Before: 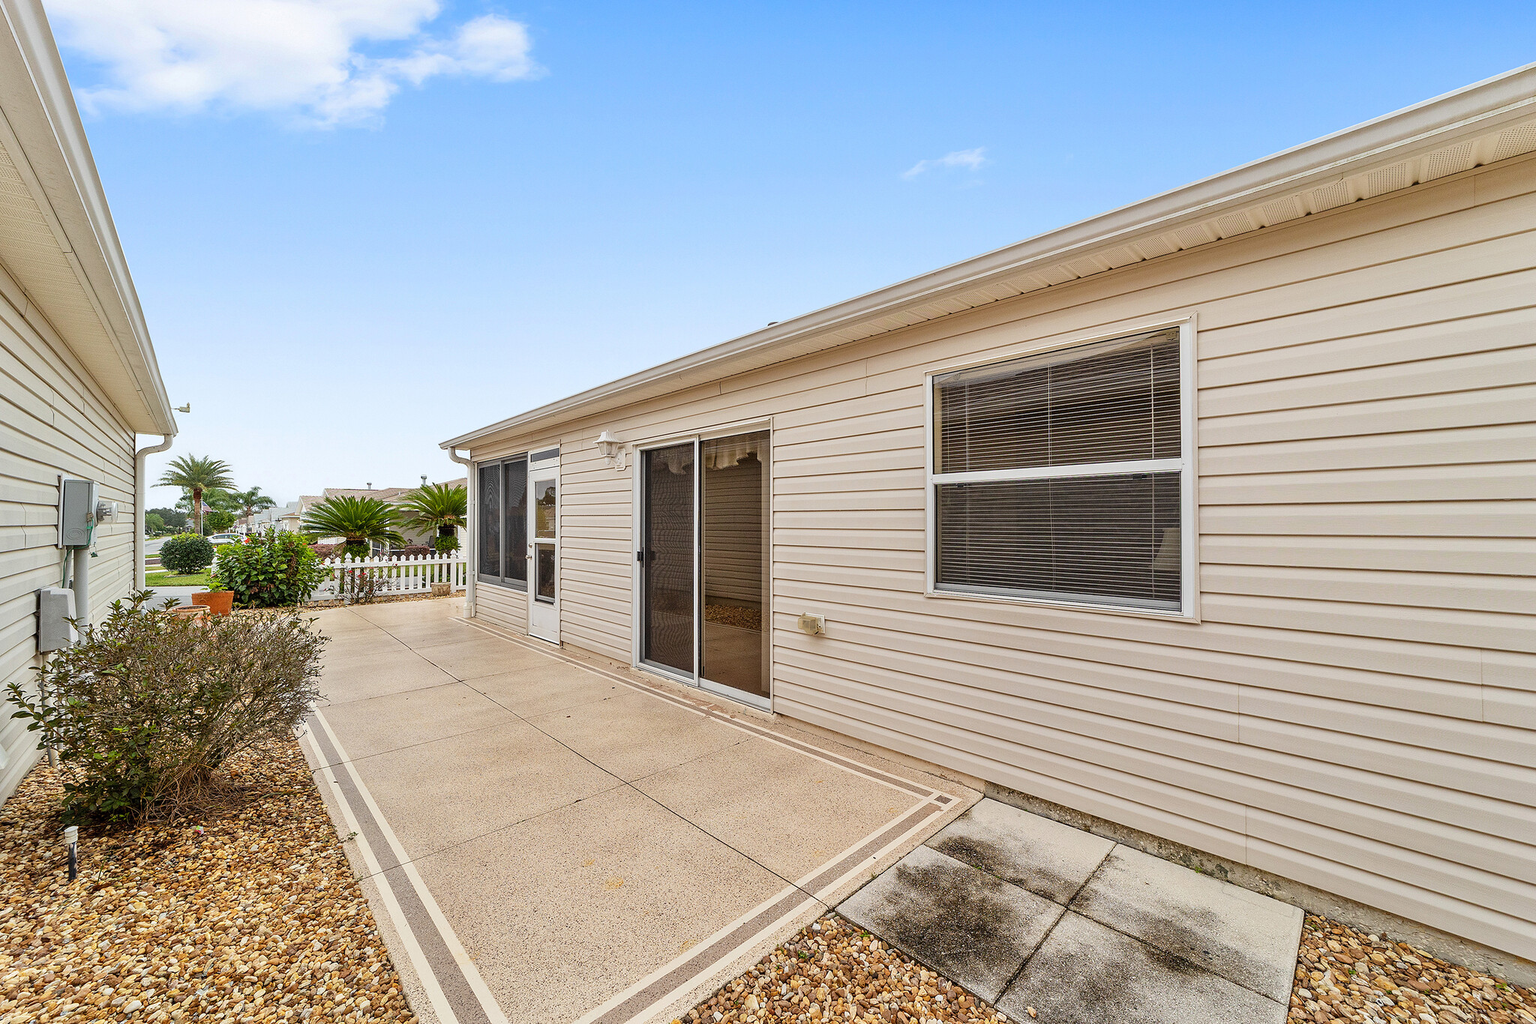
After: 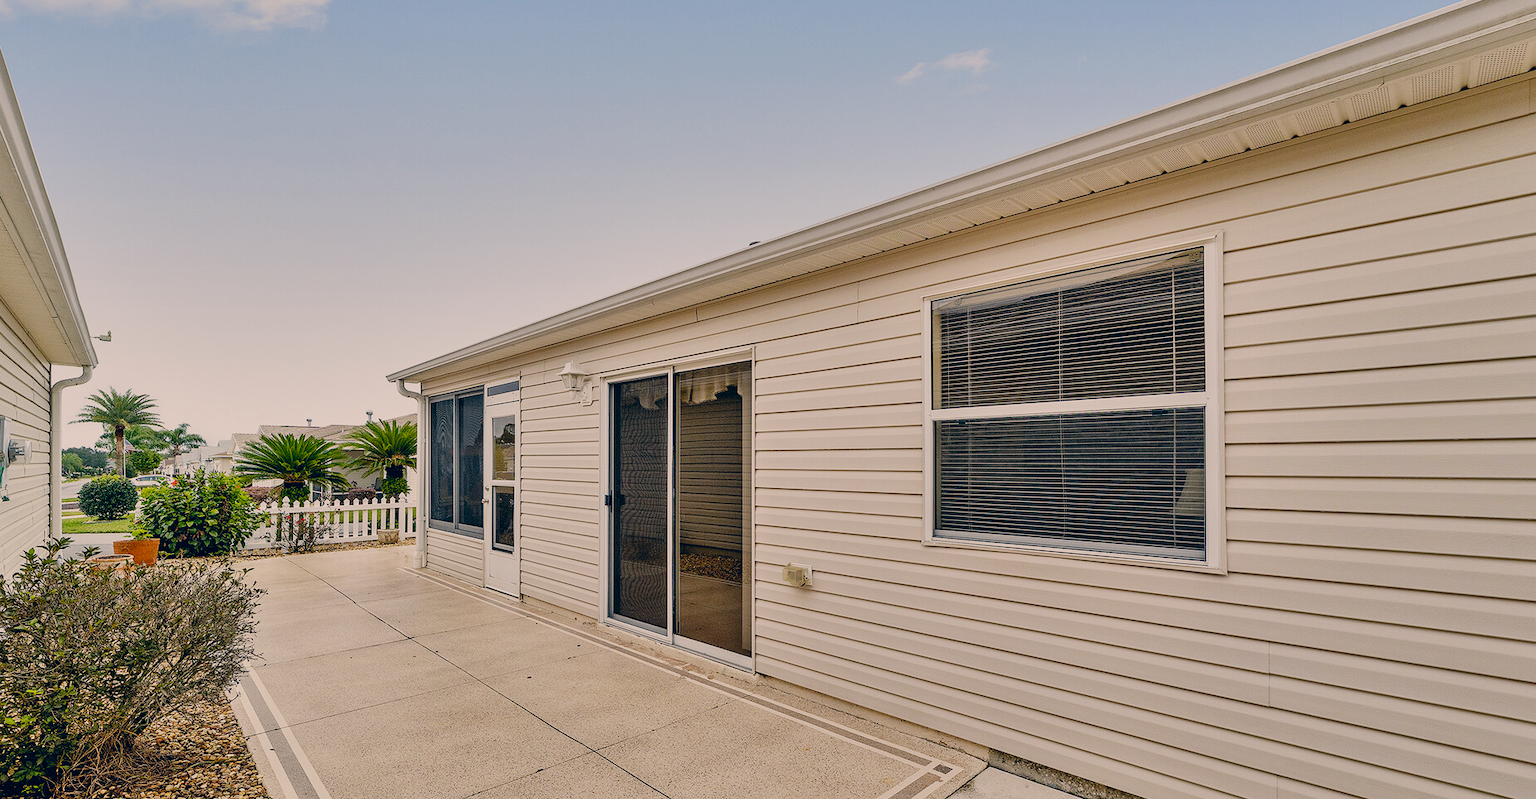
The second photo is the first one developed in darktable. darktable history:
crop: left 5.84%, top 10.117%, right 3.539%, bottom 19.227%
color correction: highlights a* 10.34, highlights b* 13.92, shadows a* -9.89, shadows b* -14.84
filmic rgb: black relative exposure -7.65 EV, white relative exposure 4.56 EV, threshold 5.98 EV, hardness 3.61, contrast 1.056, preserve chrominance no, color science v4 (2020), contrast in shadows soft, enable highlight reconstruction true
shadows and highlights: soften with gaussian
